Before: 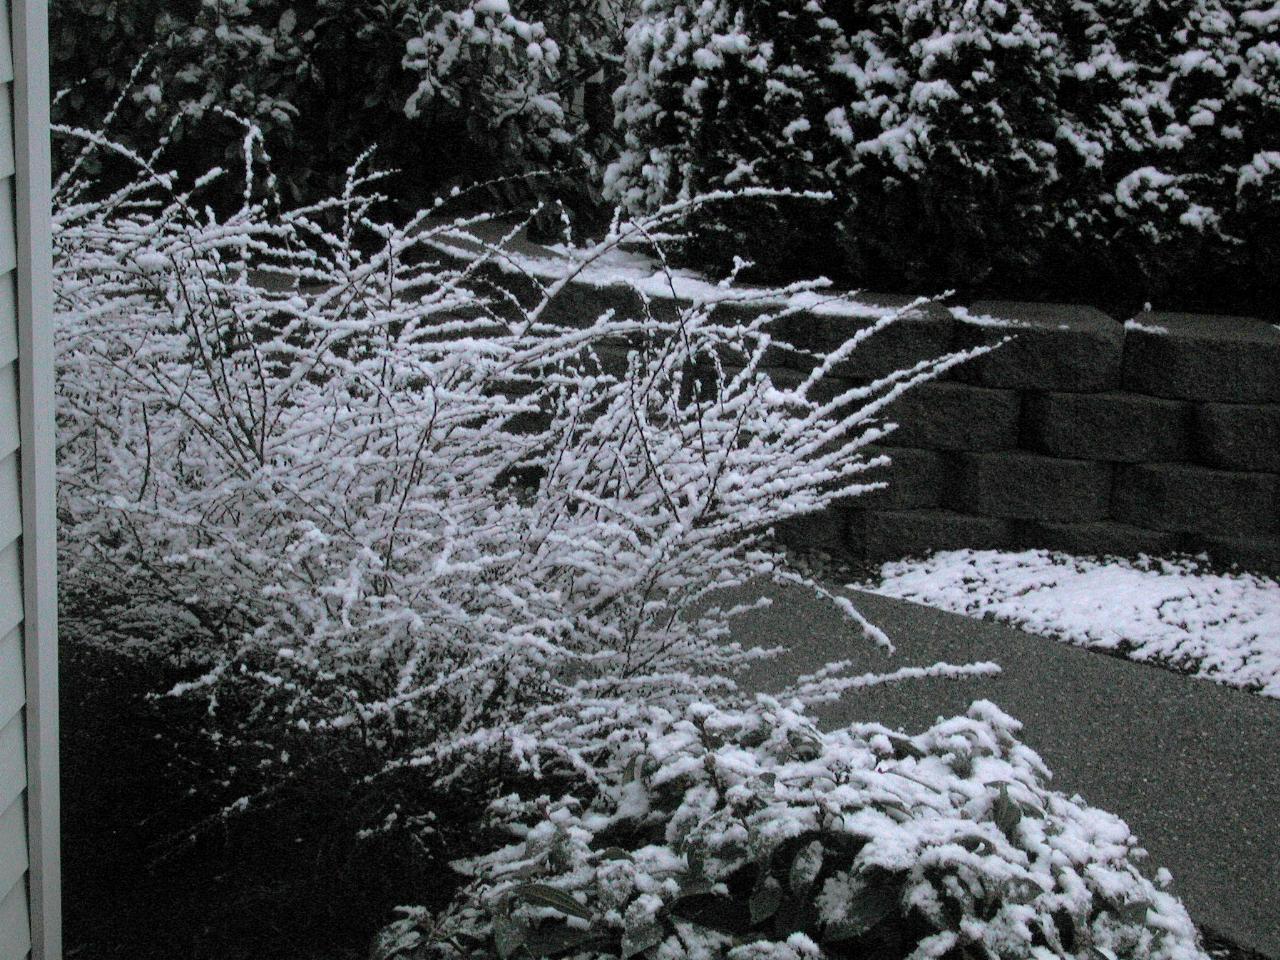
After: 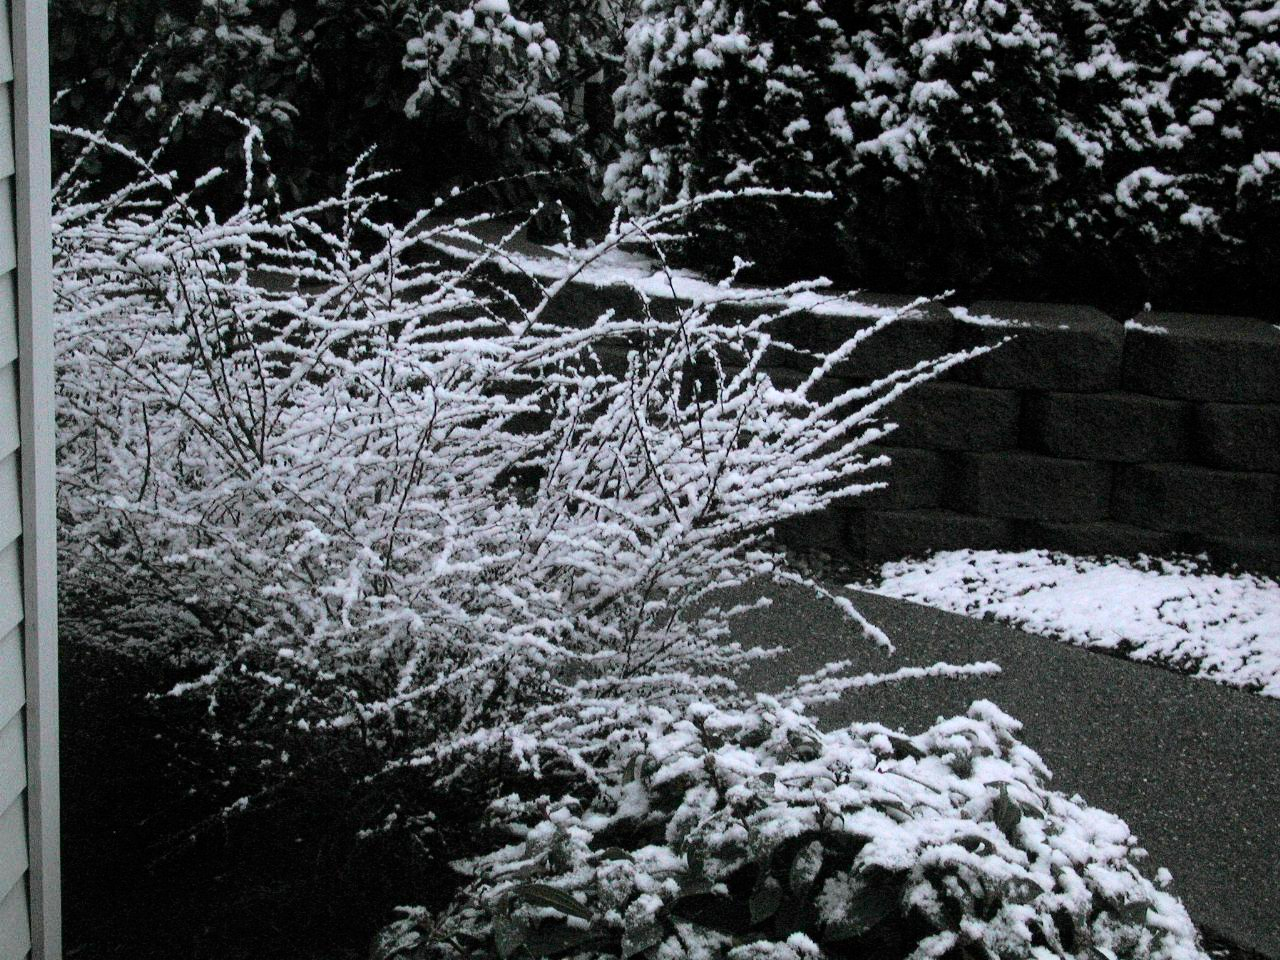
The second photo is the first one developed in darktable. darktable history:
contrast brightness saturation: contrast 0.219
tone equalizer: edges refinement/feathering 500, mask exposure compensation -1.57 EV, preserve details no
